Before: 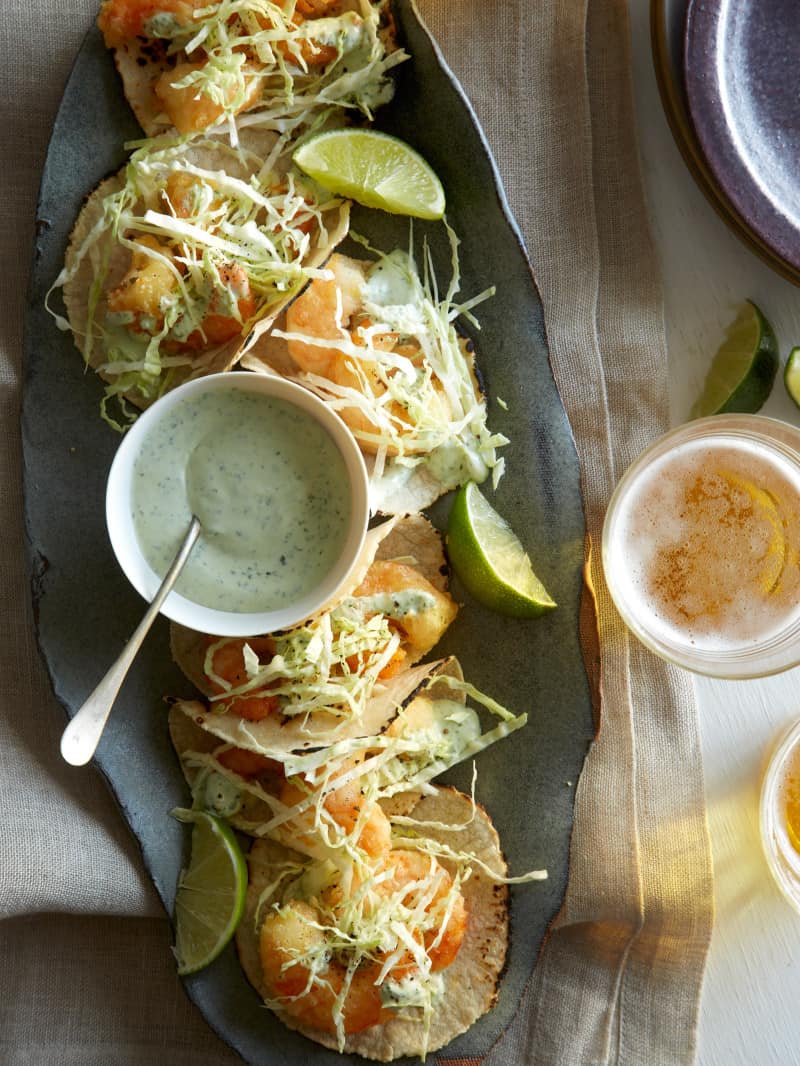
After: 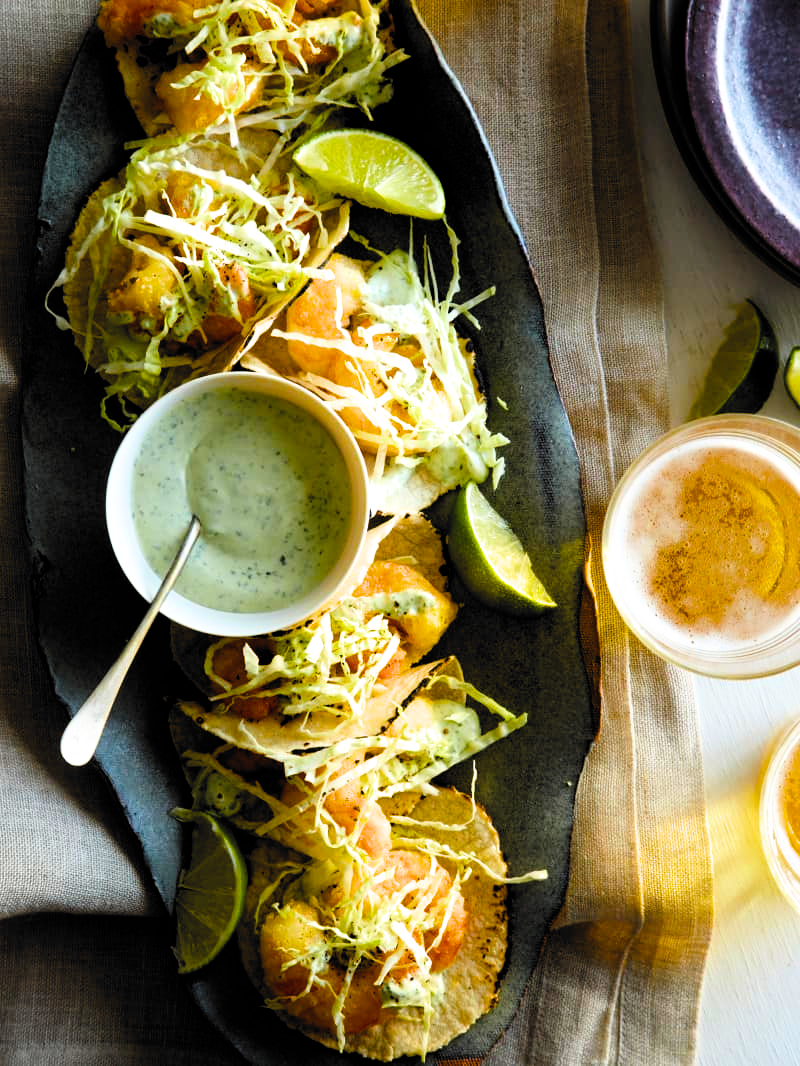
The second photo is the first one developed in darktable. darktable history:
color balance rgb: perceptual saturation grading › global saturation 23.407%, perceptual saturation grading › highlights -23.336%, perceptual saturation grading › mid-tones 23.896%, perceptual saturation grading › shadows 39.564%, perceptual brilliance grading › highlights 15.474%, perceptual brilliance grading › mid-tones 6.417%, perceptual brilliance grading › shadows -15.014%, global vibrance 41.322%
filmic rgb: black relative exposure -5.01 EV, white relative exposure 3.17 EV, hardness 3.44, contrast 1.186, highlights saturation mix -30.65%, color science v6 (2022)
